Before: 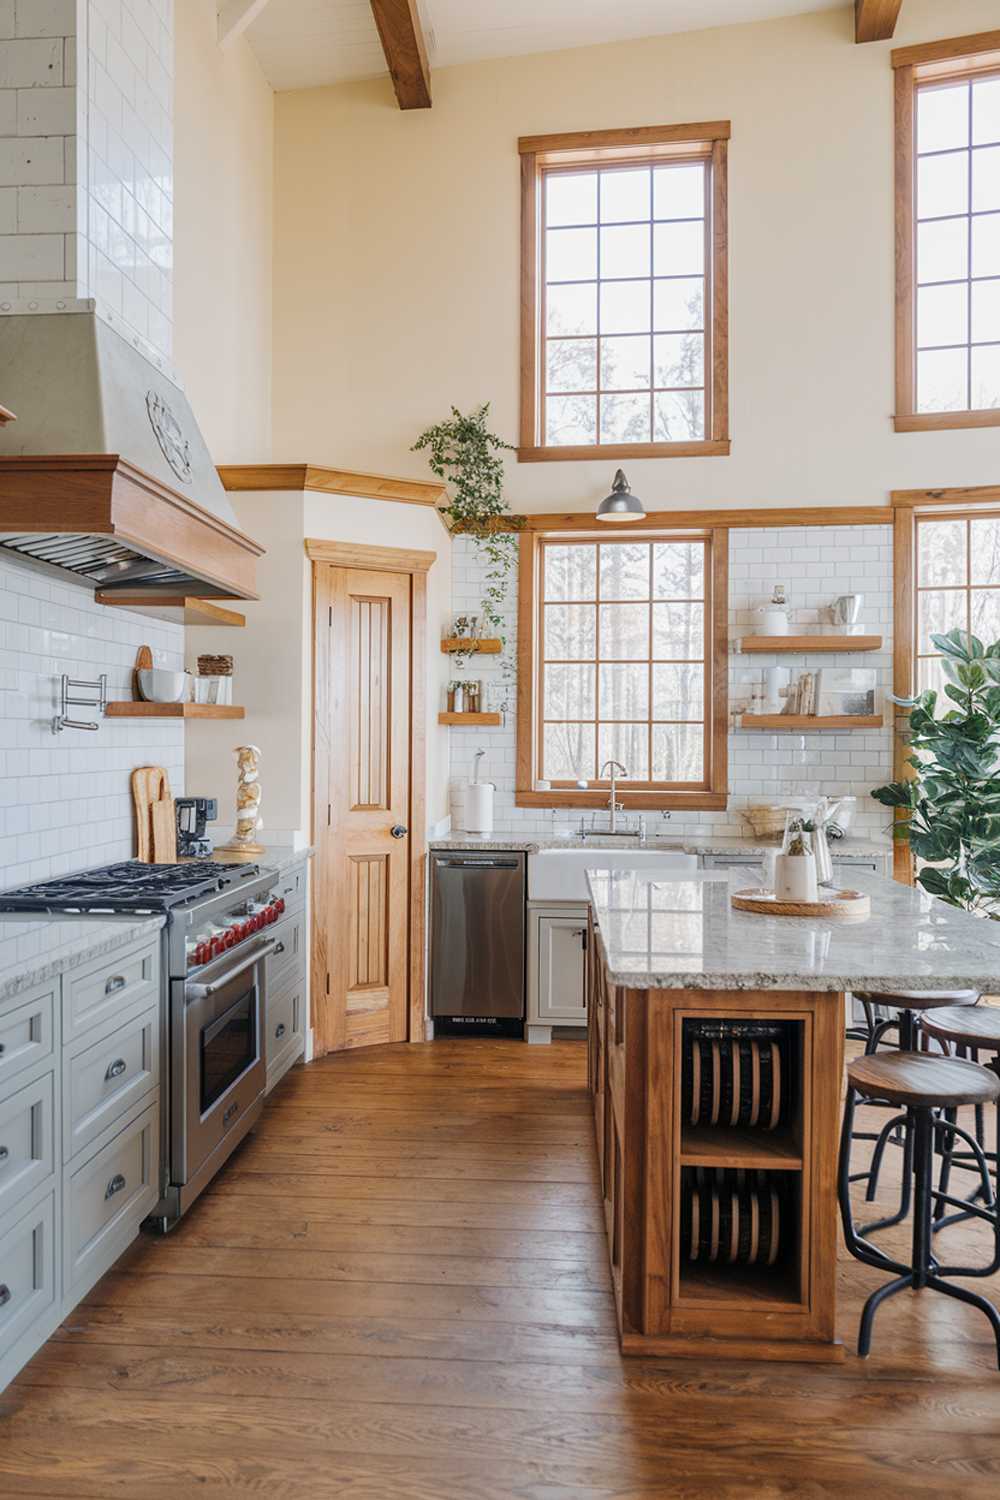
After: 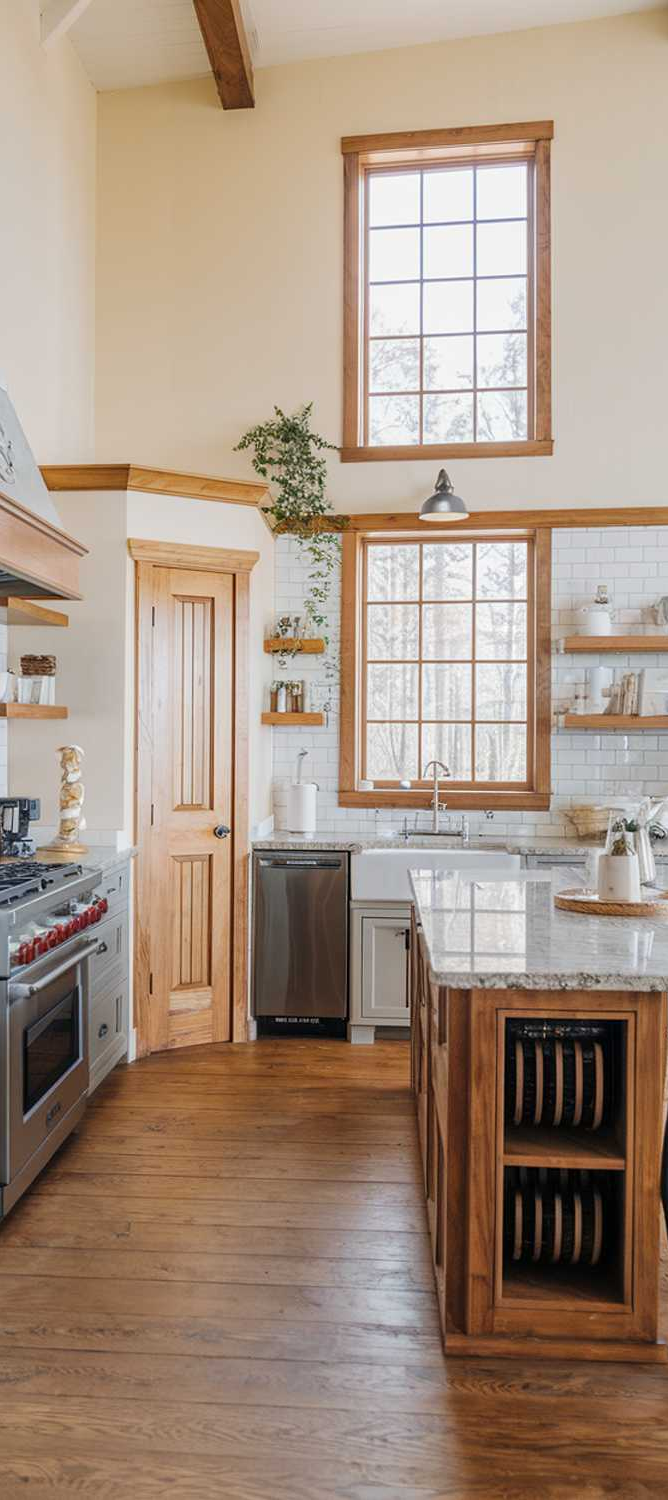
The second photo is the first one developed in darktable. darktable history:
crop and rotate: left 17.733%, right 15.396%
